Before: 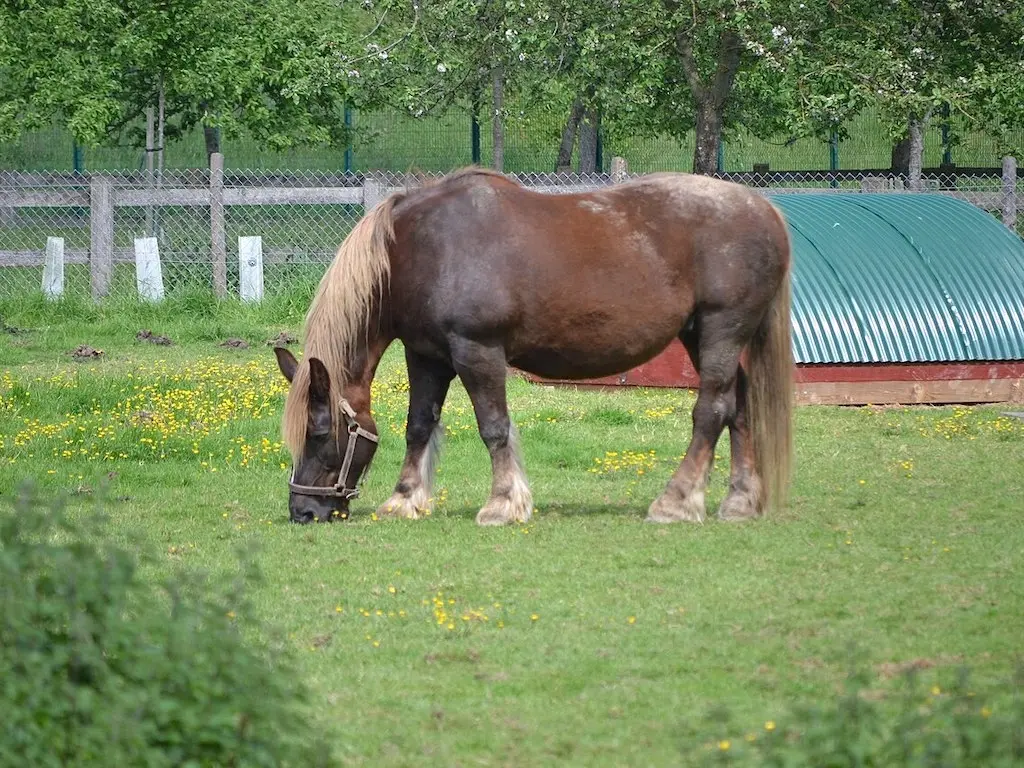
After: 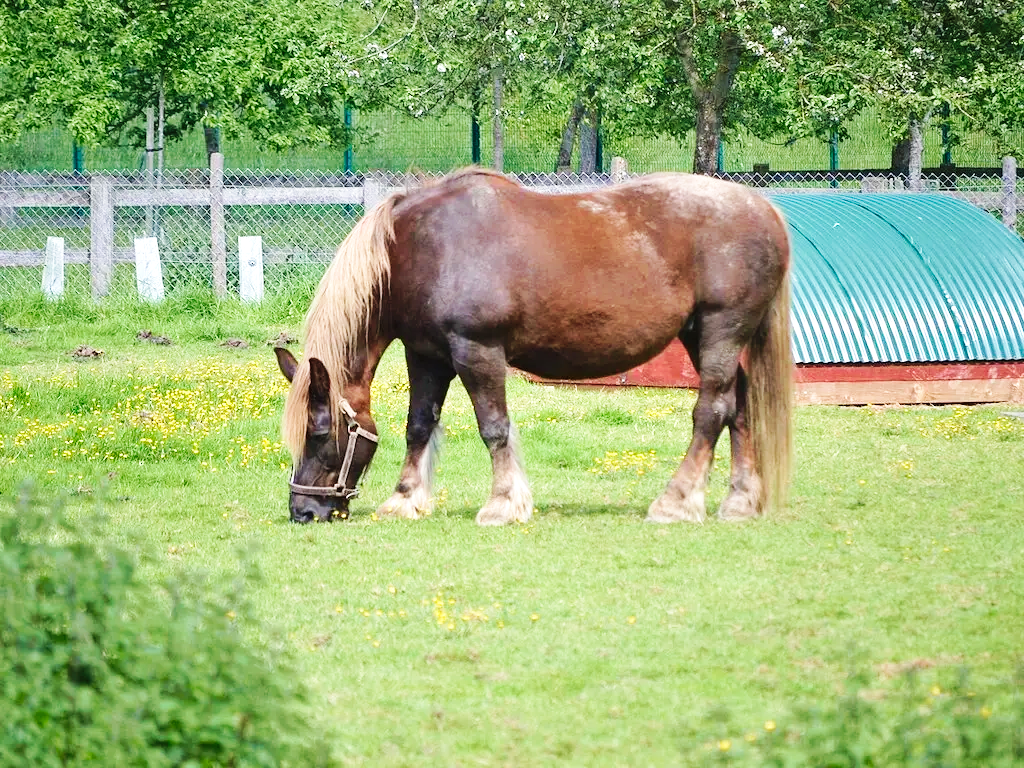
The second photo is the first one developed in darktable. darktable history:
base curve: curves: ch0 [(0, 0) (0.032, 0.025) (0.121, 0.166) (0.206, 0.329) (0.605, 0.79) (1, 1)], preserve colors none
exposure: exposure 0.376 EV, compensate highlight preservation false
velvia: on, module defaults
